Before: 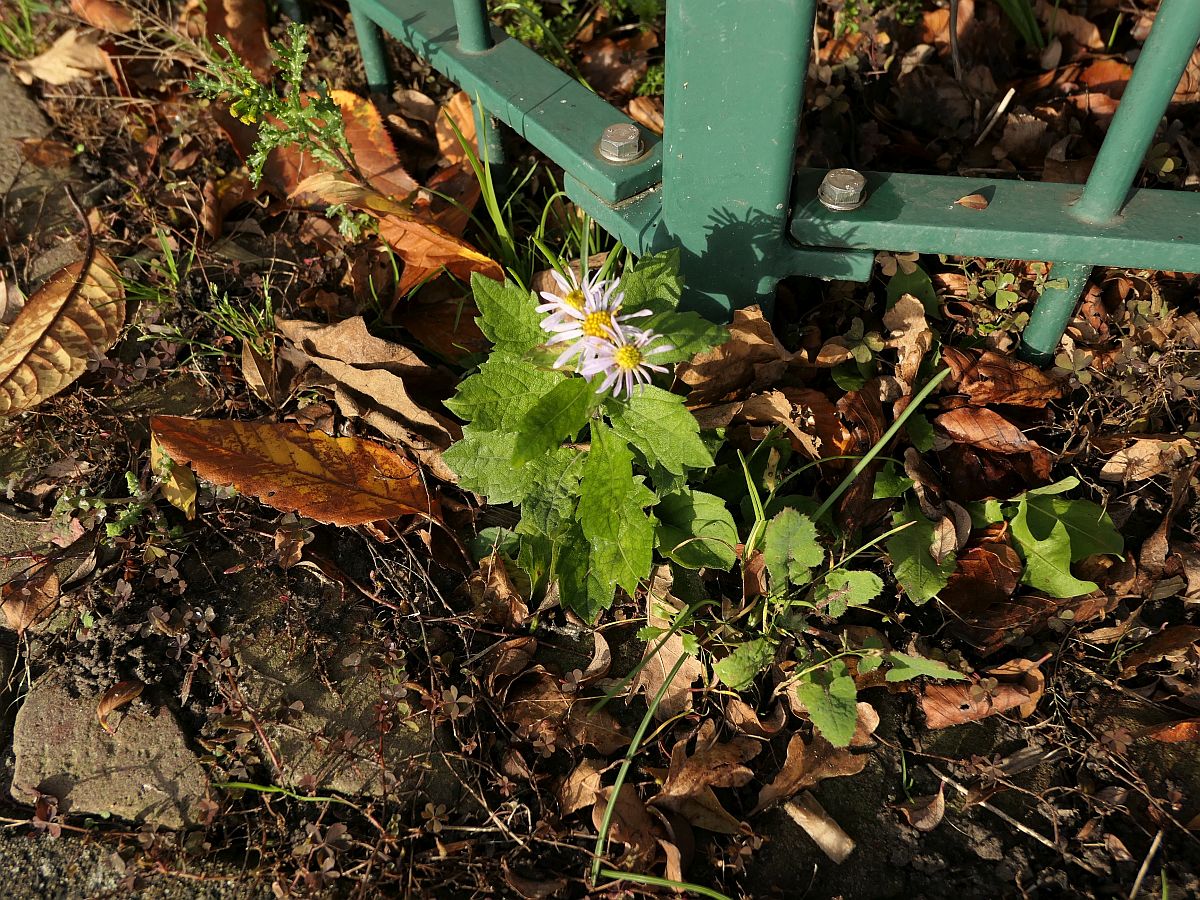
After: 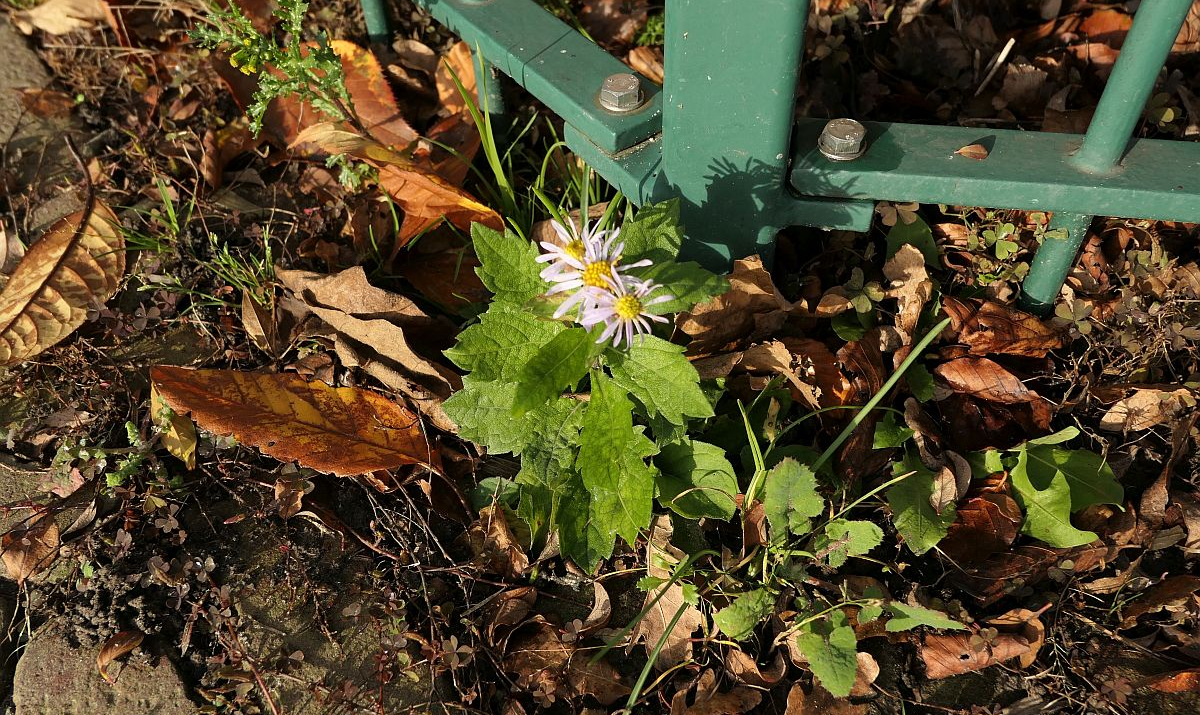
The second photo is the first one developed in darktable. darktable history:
crop and rotate: top 5.66%, bottom 14.868%
